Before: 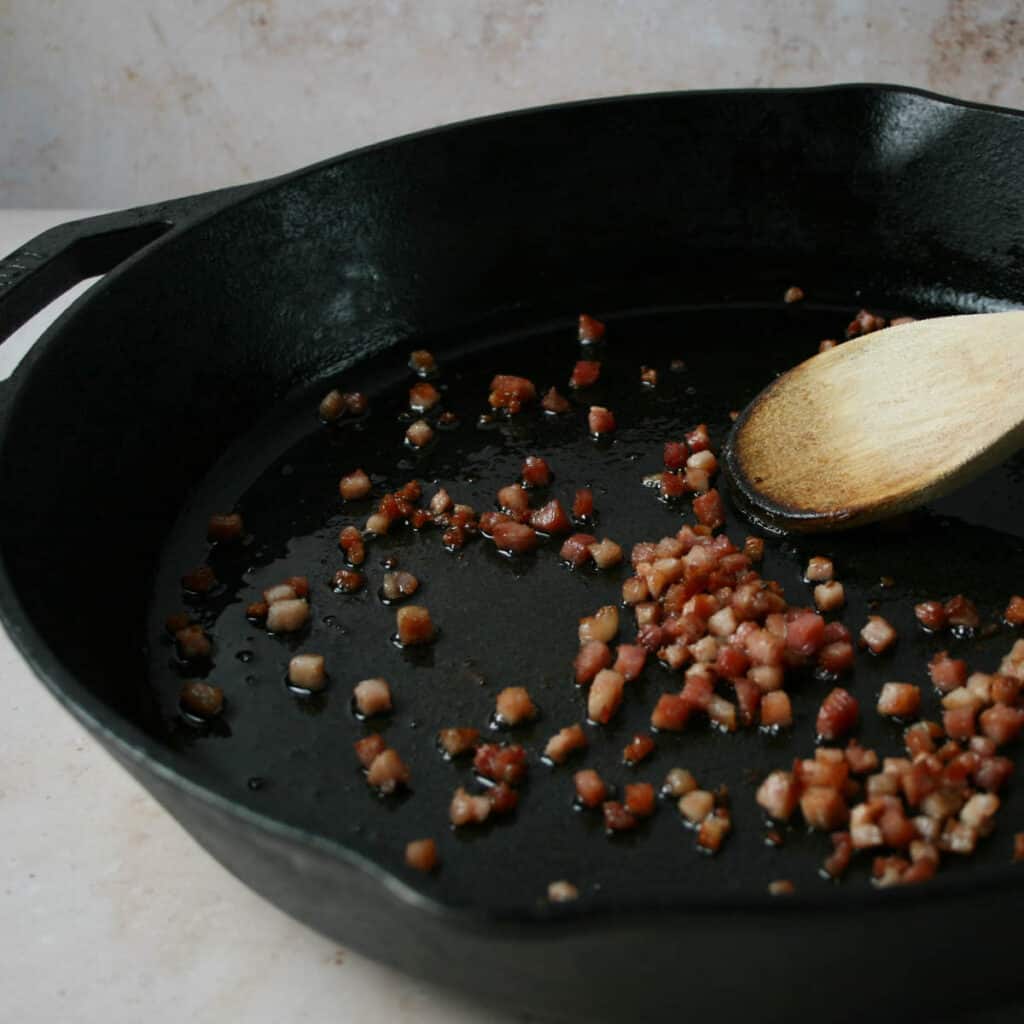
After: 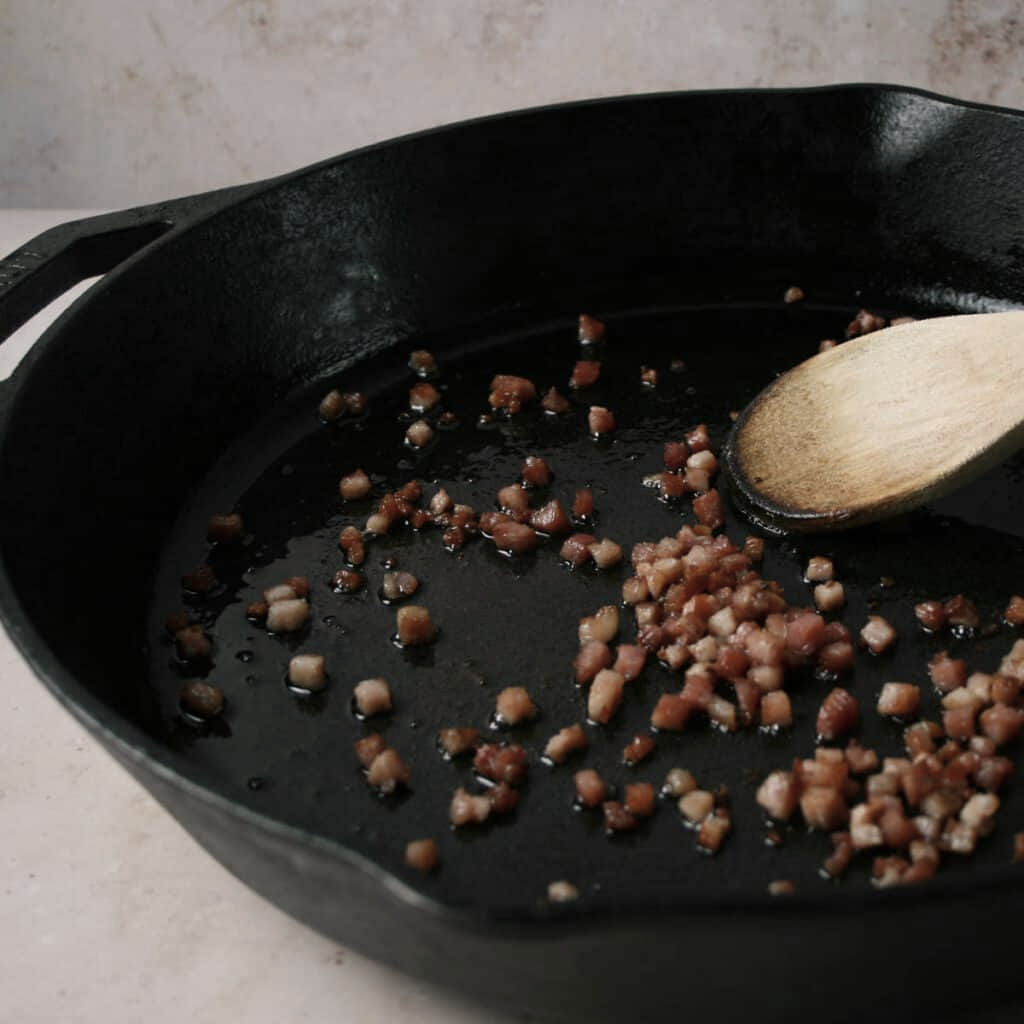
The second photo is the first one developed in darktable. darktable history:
color correction: highlights a* 5.6, highlights b* 5.21, saturation 0.653
